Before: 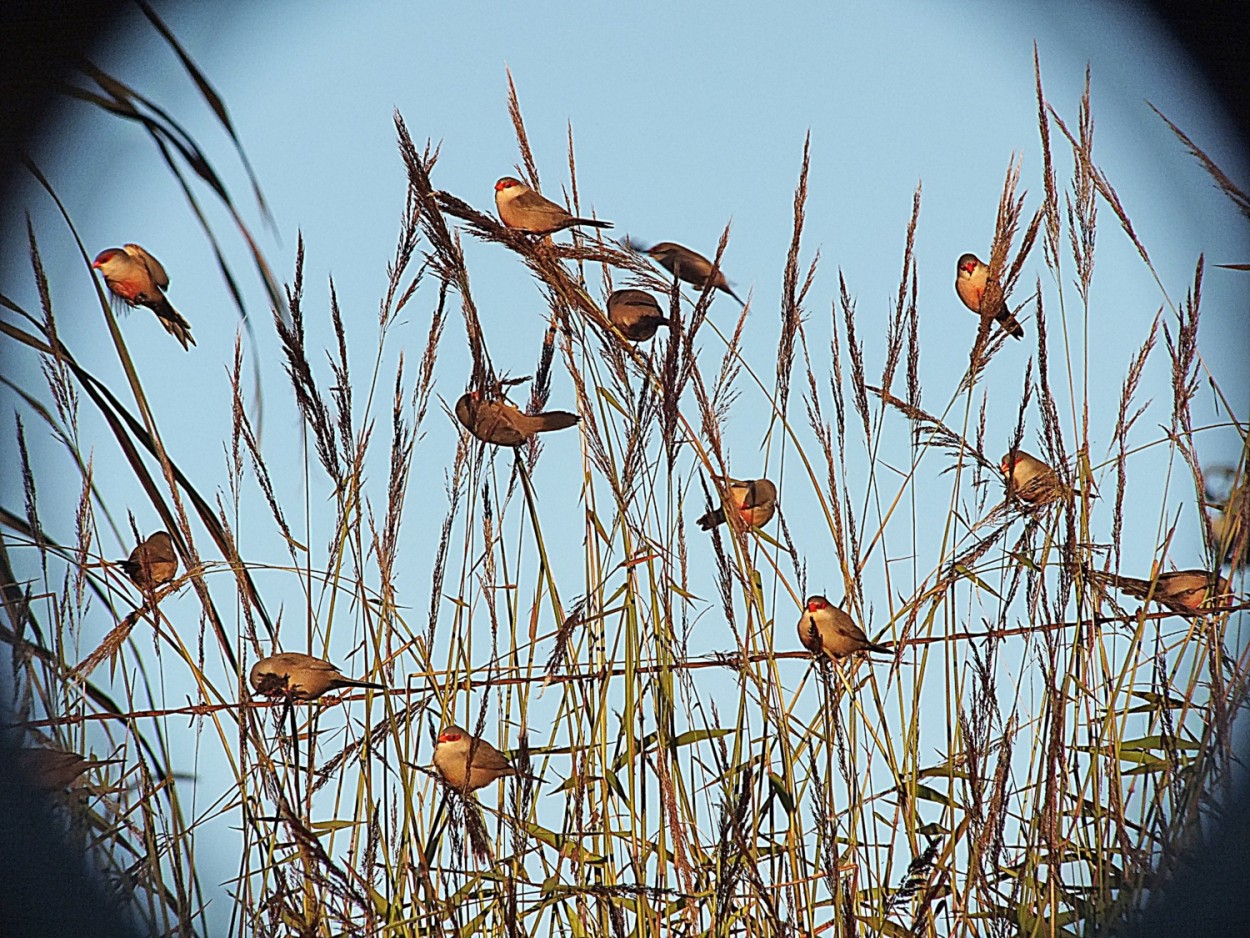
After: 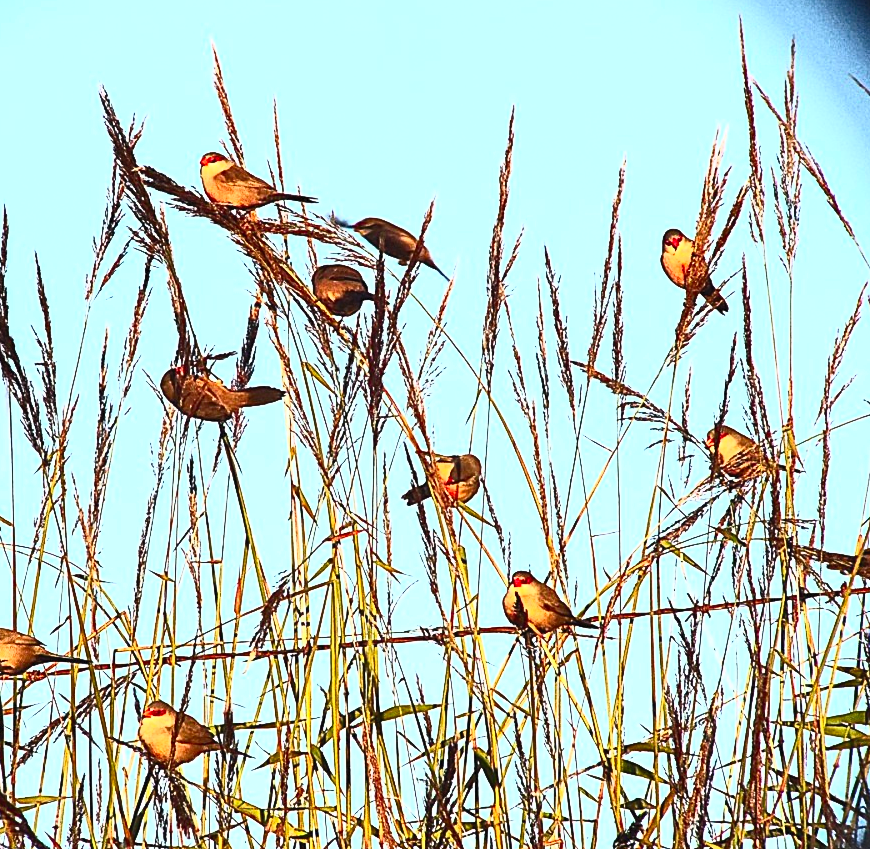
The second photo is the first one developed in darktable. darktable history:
crop and rotate: left 23.67%, top 2.706%, right 6.679%, bottom 6.715%
contrast brightness saturation: contrast 0.821, brightness 0.595, saturation 0.6
